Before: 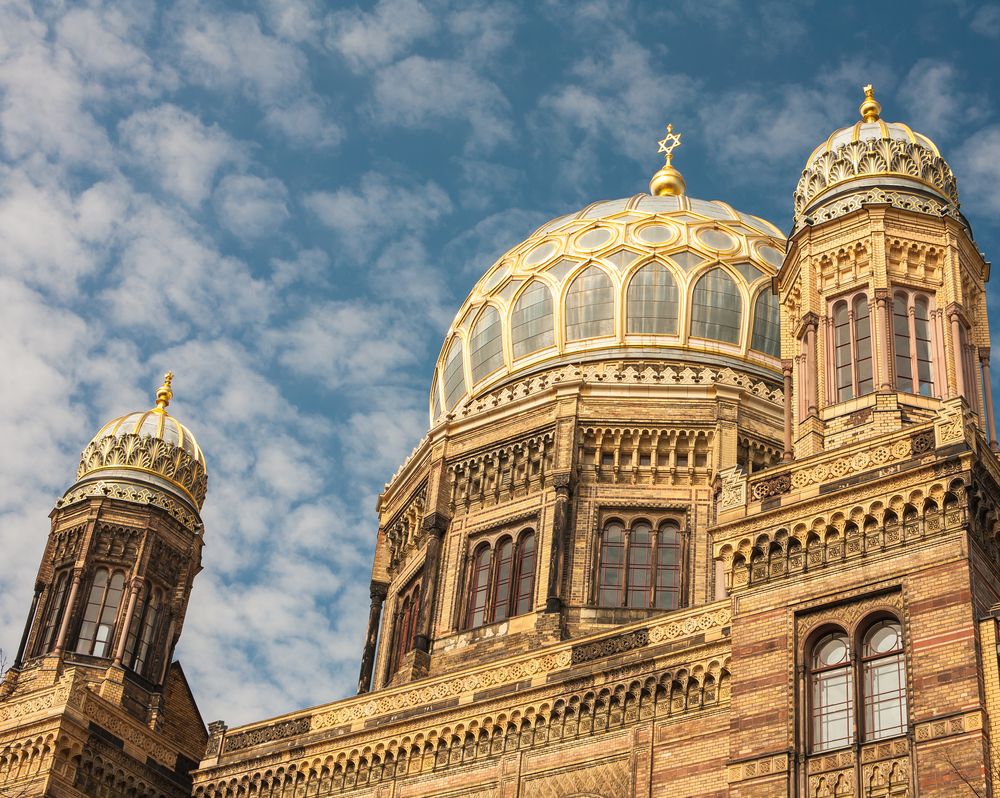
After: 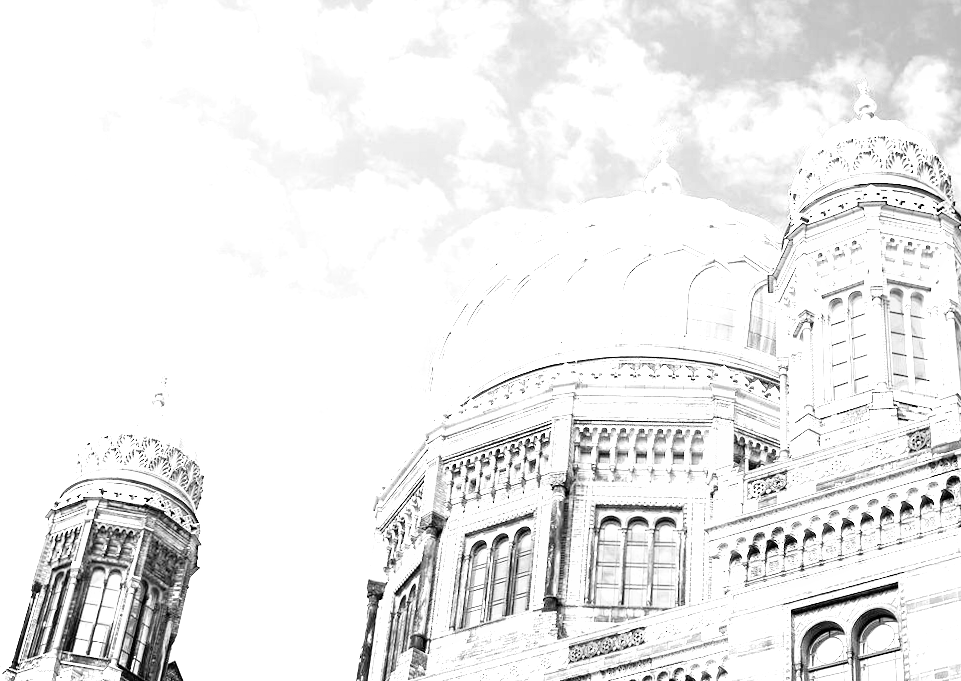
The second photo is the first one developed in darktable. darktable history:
monochrome: on, module defaults
crop and rotate: angle 0.2°, left 0.275%, right 3.127%, bottom 14.18%
filmic rgb: black relative exposure -3.63 EV, white relative exposure 2.16 EV, hardness 3.62
exposure: exposure 2.207 EV, compensate highlight preservation false
